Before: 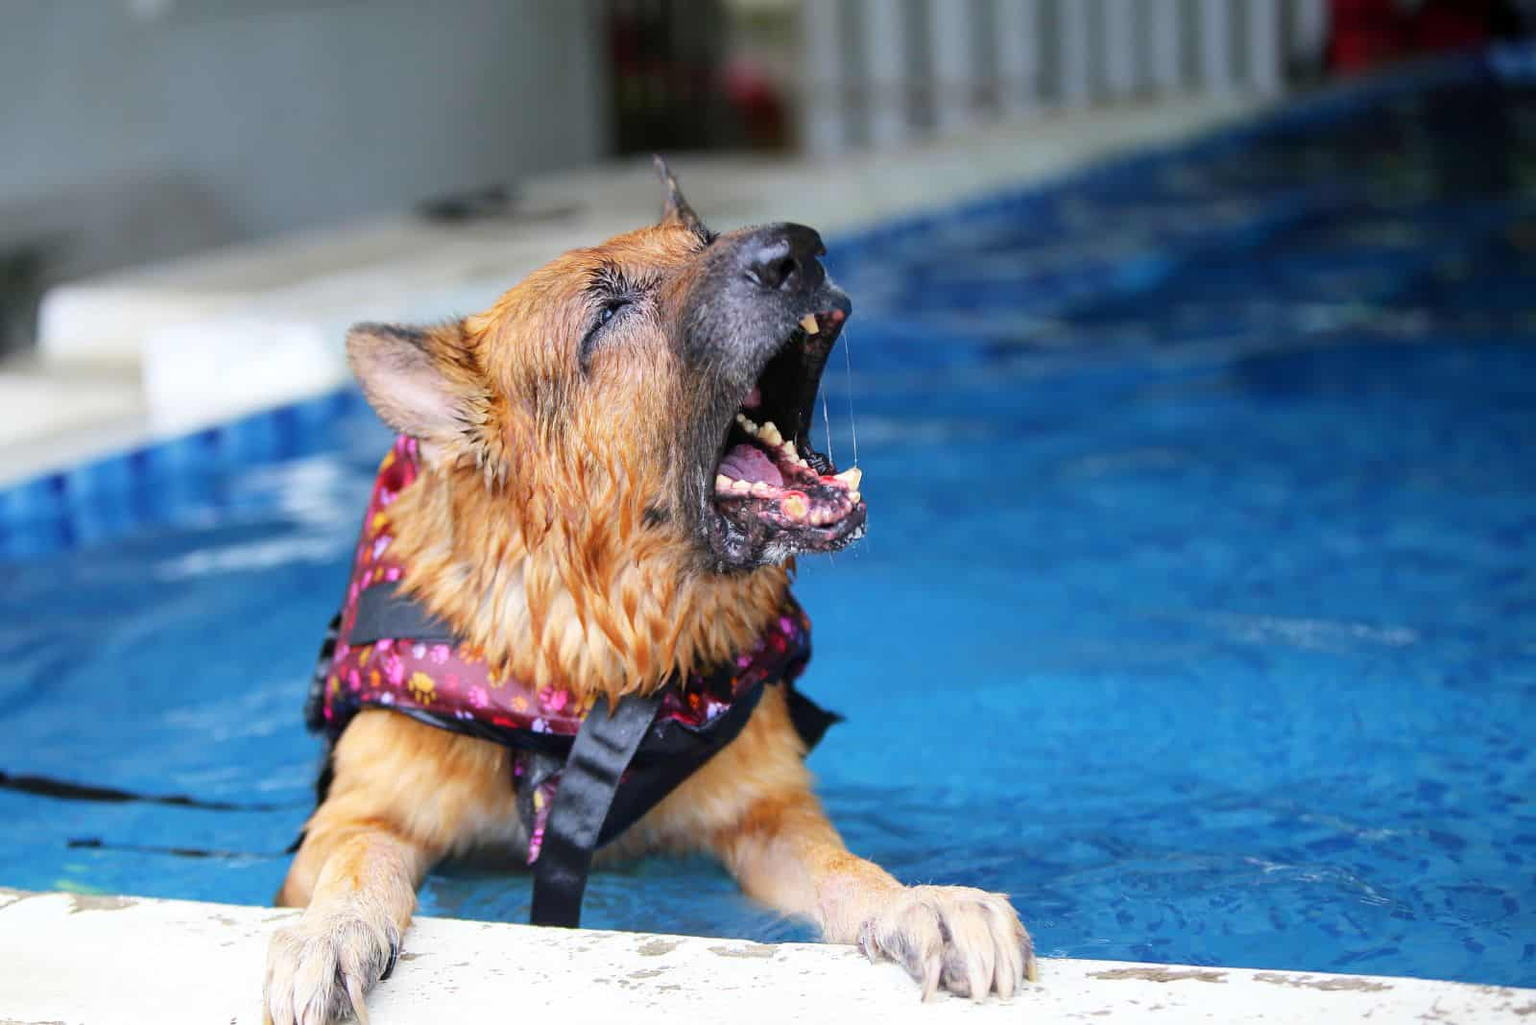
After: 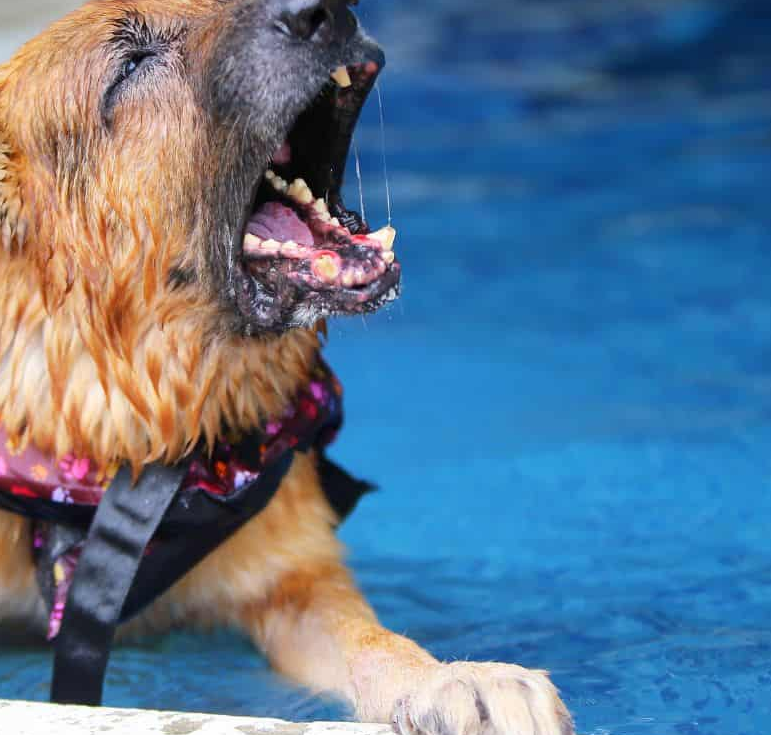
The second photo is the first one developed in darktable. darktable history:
crop: left 31.379%, top 24.516%, right 20.385%, bottom 6.627%
